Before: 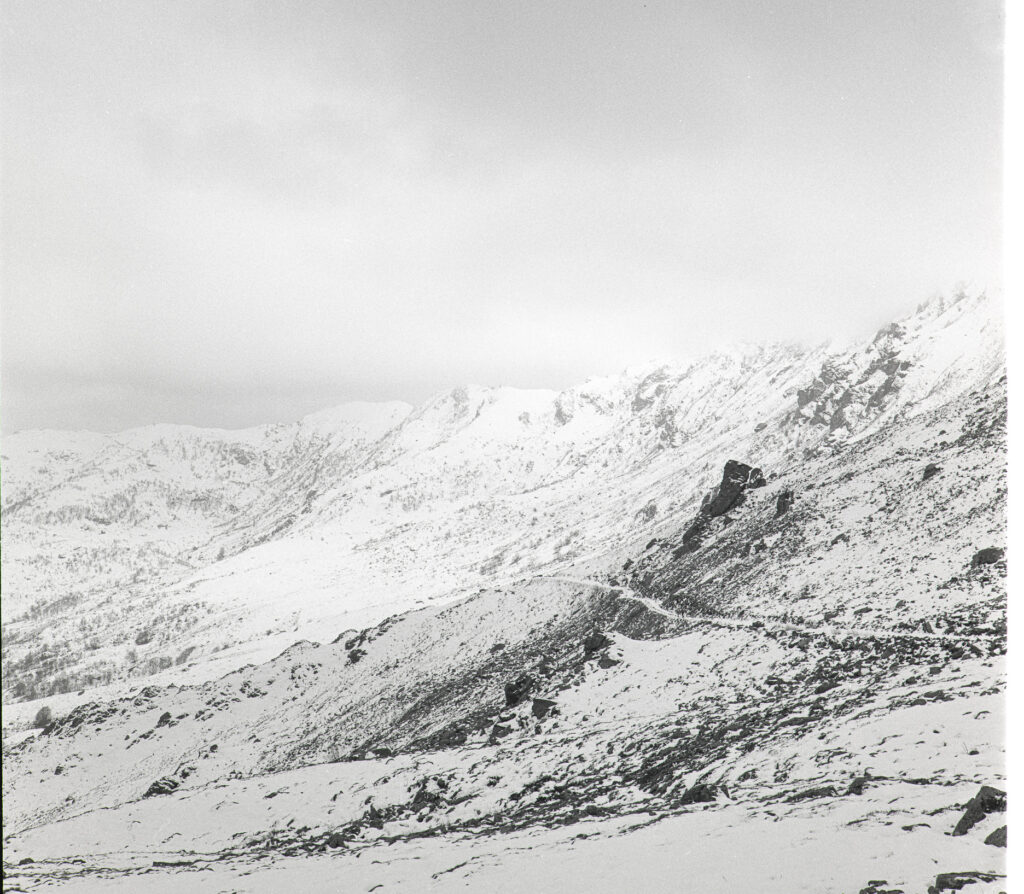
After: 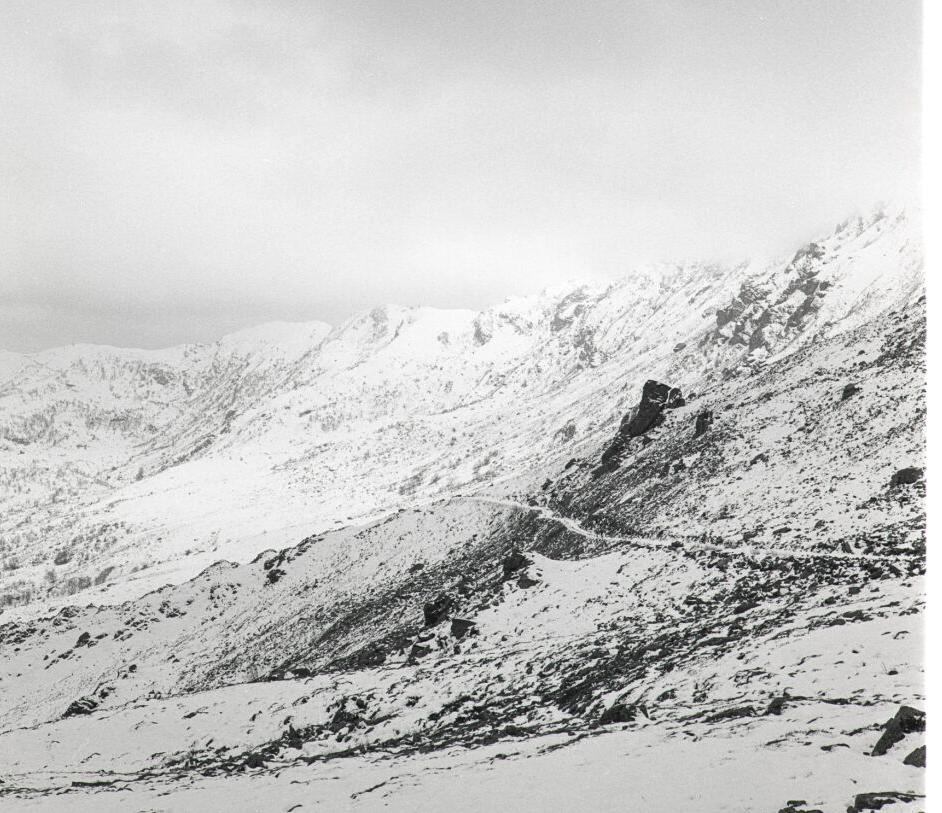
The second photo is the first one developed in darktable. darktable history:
crop and rotate: left 8.005%, top 8.978%
contrast brightness saturation: contrast 0.068, brightness -0.125, saturation 0.06
